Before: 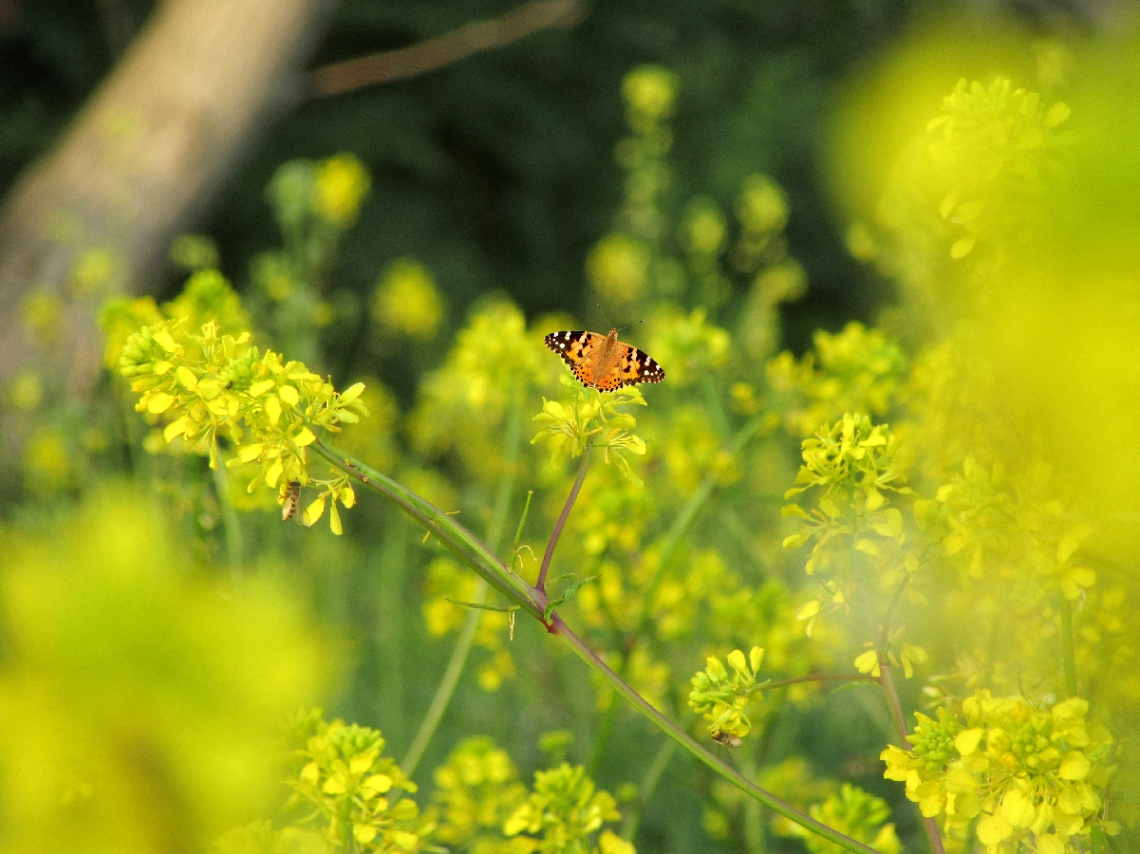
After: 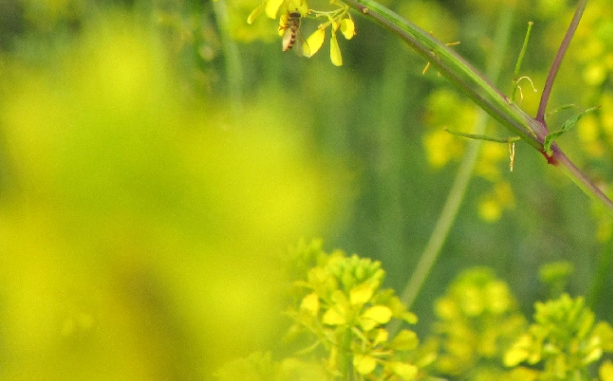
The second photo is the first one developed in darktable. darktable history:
crop and rotate: top 55.146%, right 46.209%, bottom 0.231%
